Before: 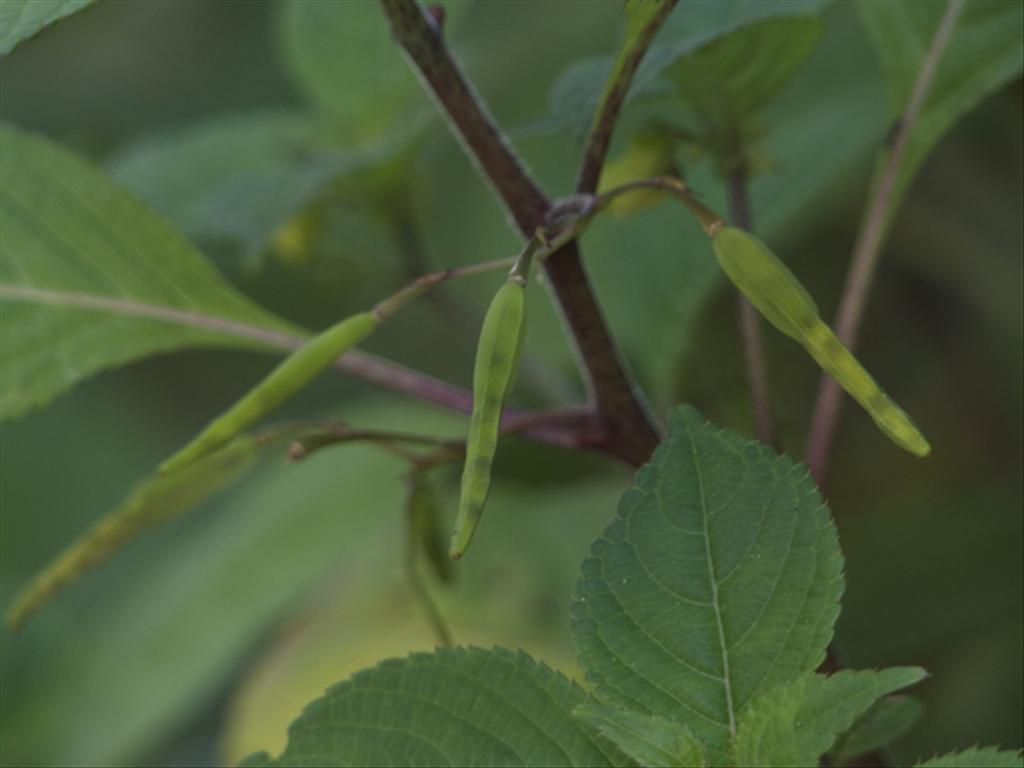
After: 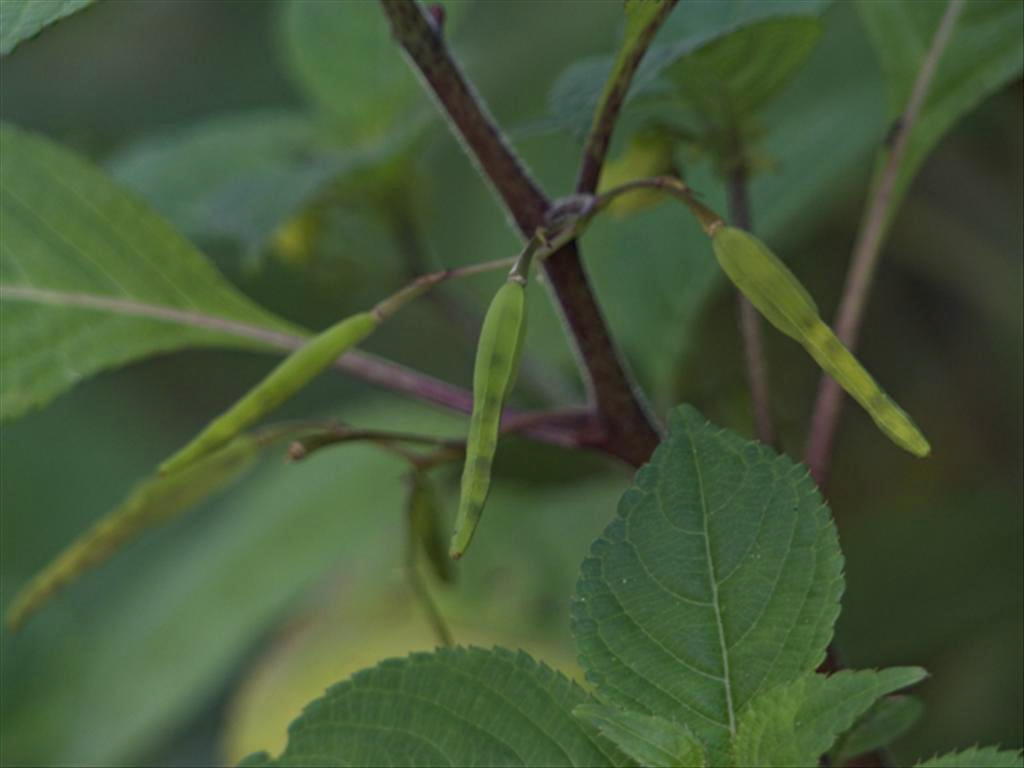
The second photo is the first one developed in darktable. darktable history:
shadows and highlights: shadows 25.39, highlights -26.14
tone curve: preserve colors none
haze removal: compatibility mode true, adaptive false
